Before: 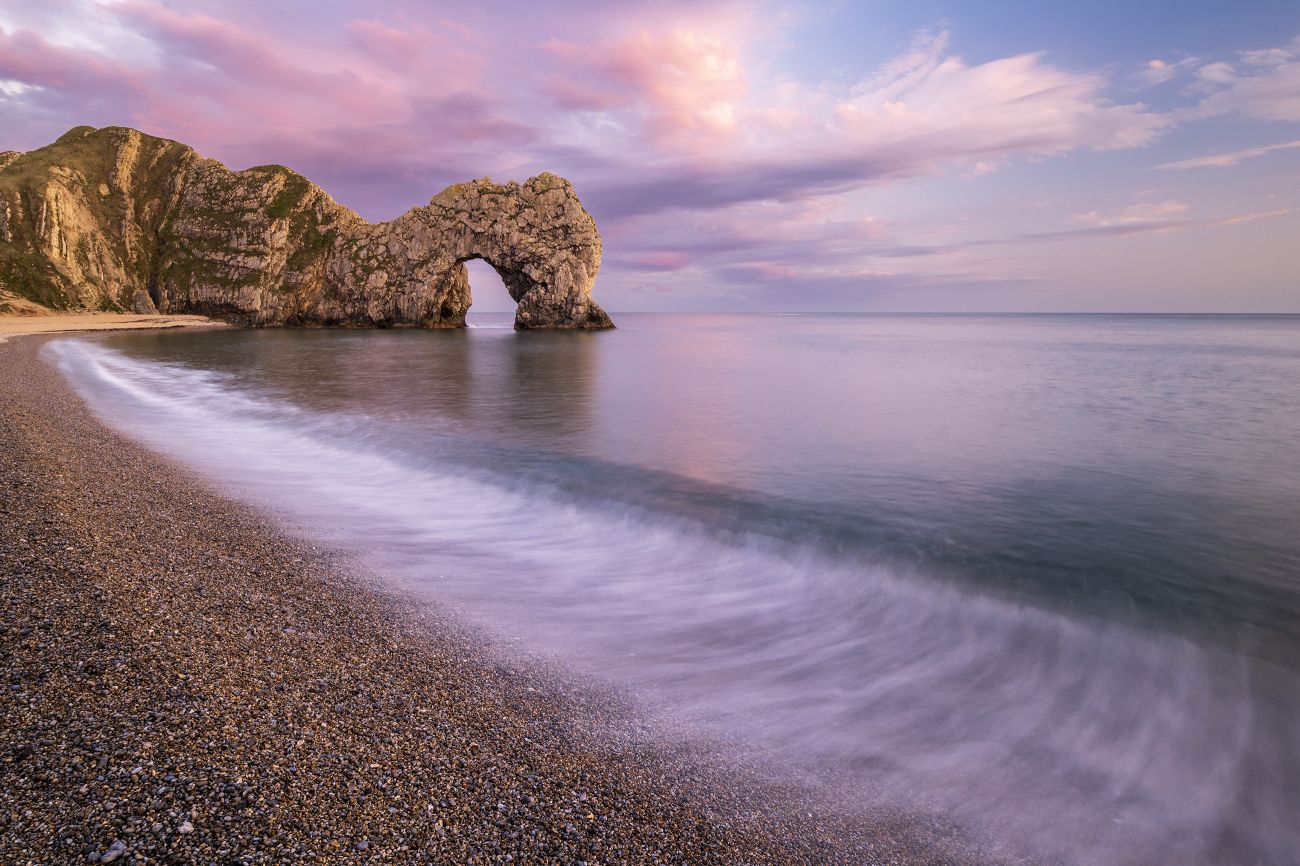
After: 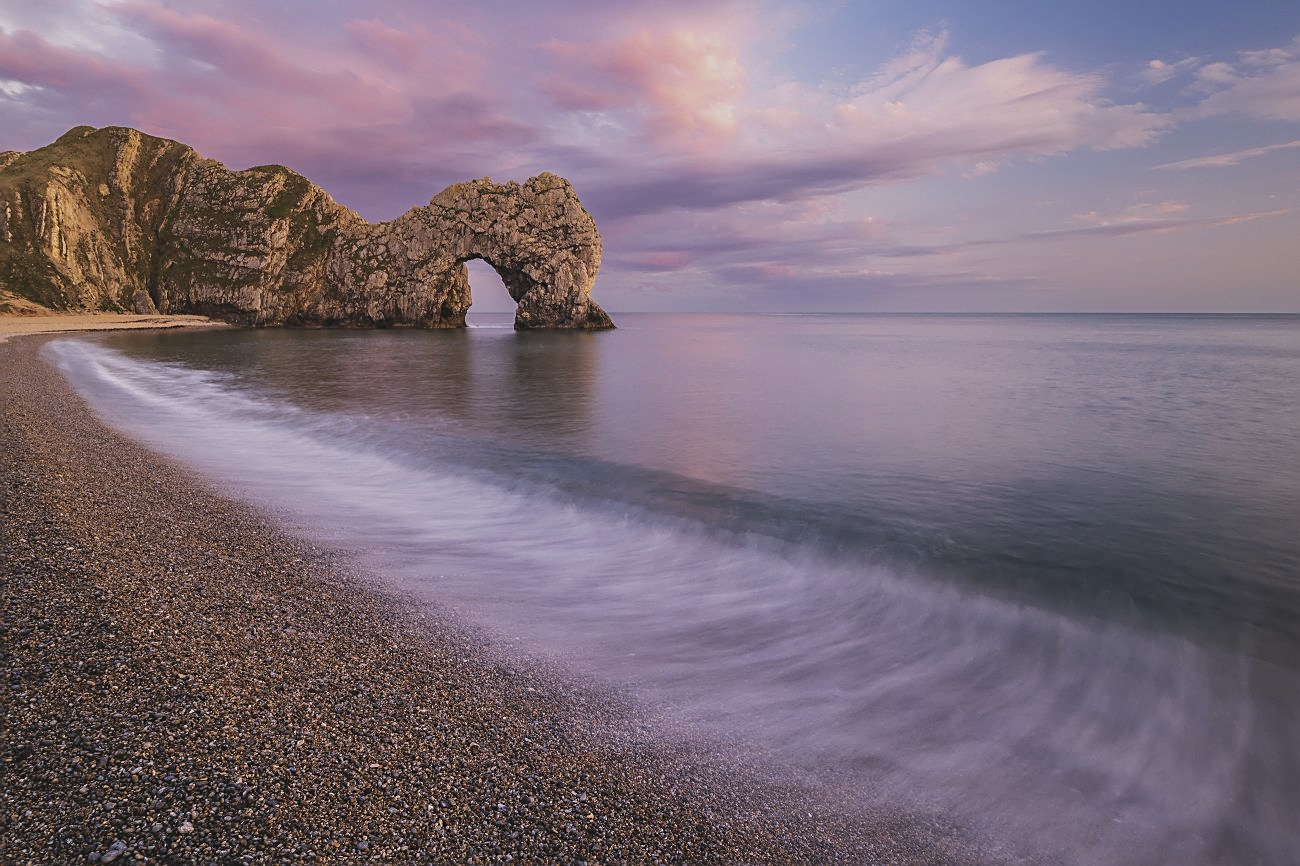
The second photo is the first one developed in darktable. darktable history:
exposure: black level correction -0.015, exposure -0.5 EV, compensate highlight preservation false
white balance: red 1, blue 1
sharpen: on, module defaults
